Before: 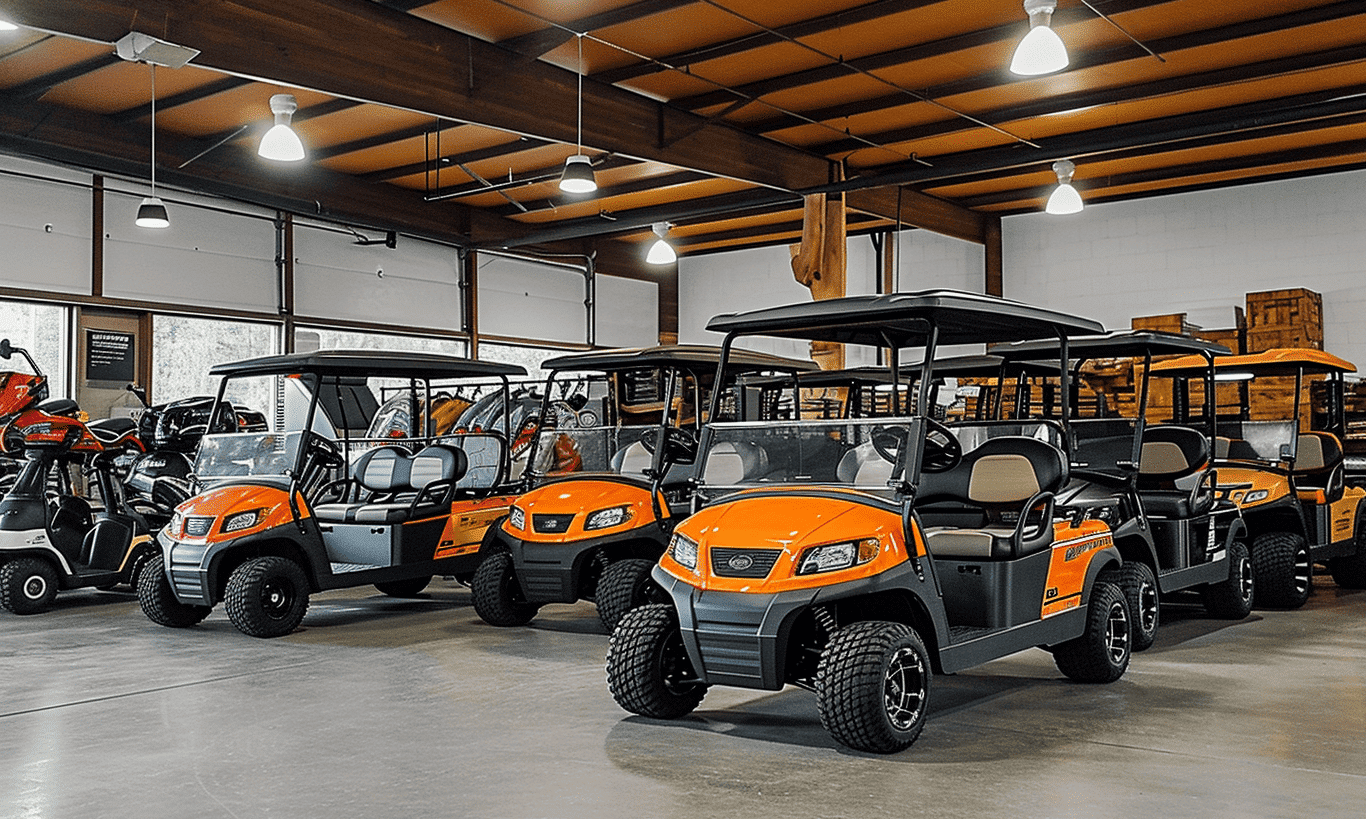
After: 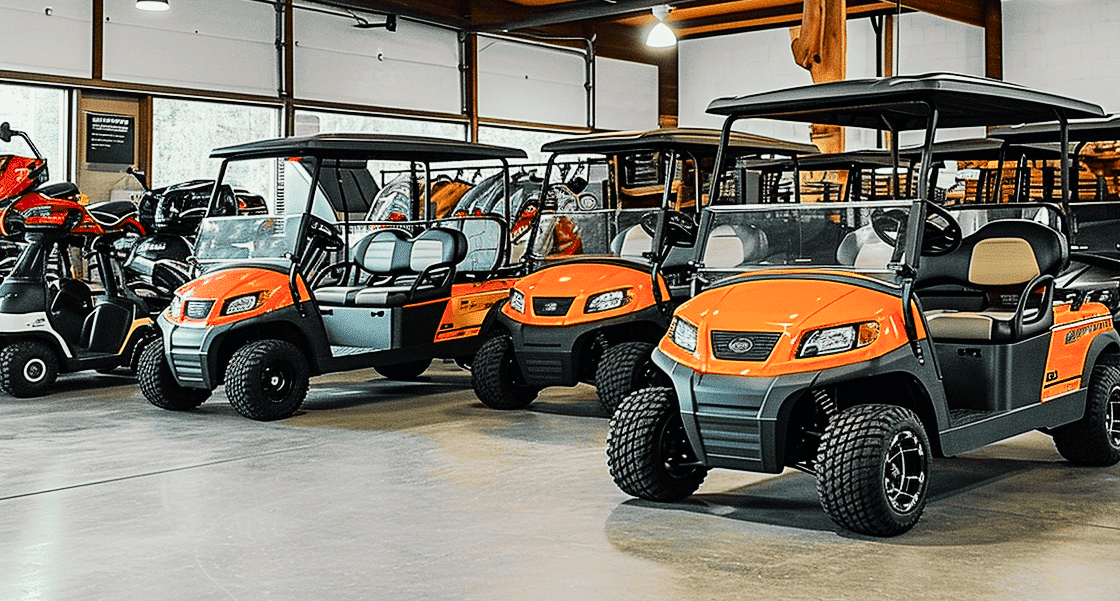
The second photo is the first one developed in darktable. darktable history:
crop: top 26.531%, right 17.959%
tone curve: curves: ch0 [(0, 0.003) (0.044, 0.032) (0.12, 0.089) (0.19, 0.175) (0.271, 0.294) (0.457, 0.546) (0.588, 0.71) (0.701, 0.815) (0.86, 0.922) (1, 0.982)]; ch1 [(0, 0) (0.247, 0.215) (0.433, 0.382) (0.466, 0.426) (0.493, 0.481) (0.501, 0.5) (0.517, 0.524) (0.557, 0.582) (0.598, 0.651) (0.671, 0.735) (0.796, 0.85) (1, 1)]; ch2 [(0, 0) (0.249, 0.216) (0.357, 0.317) (0.448, 0.432) (0.478, 0.492) (0.498, 0.499) (0.517, 0.53) (0.537, 0.57) (0.569, 0.623) (0.61, 0.663) (0.706, 0.75) (0.808, 0.809) (0.991, 0.968)], color space Lab, independent channels, preserve colors none
